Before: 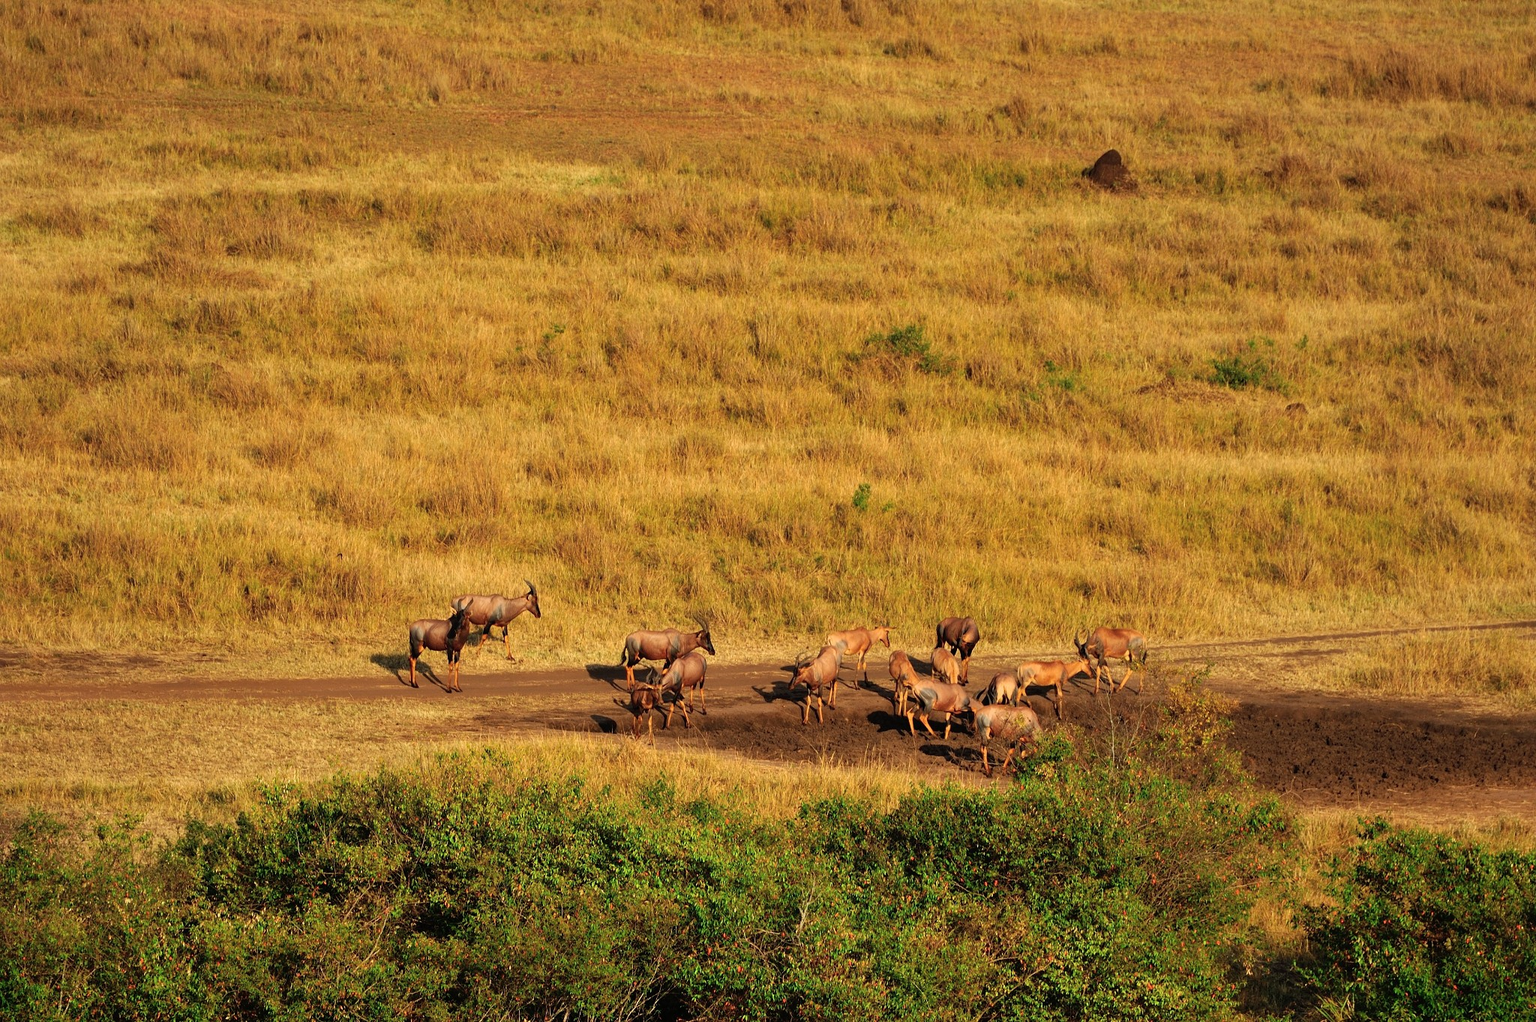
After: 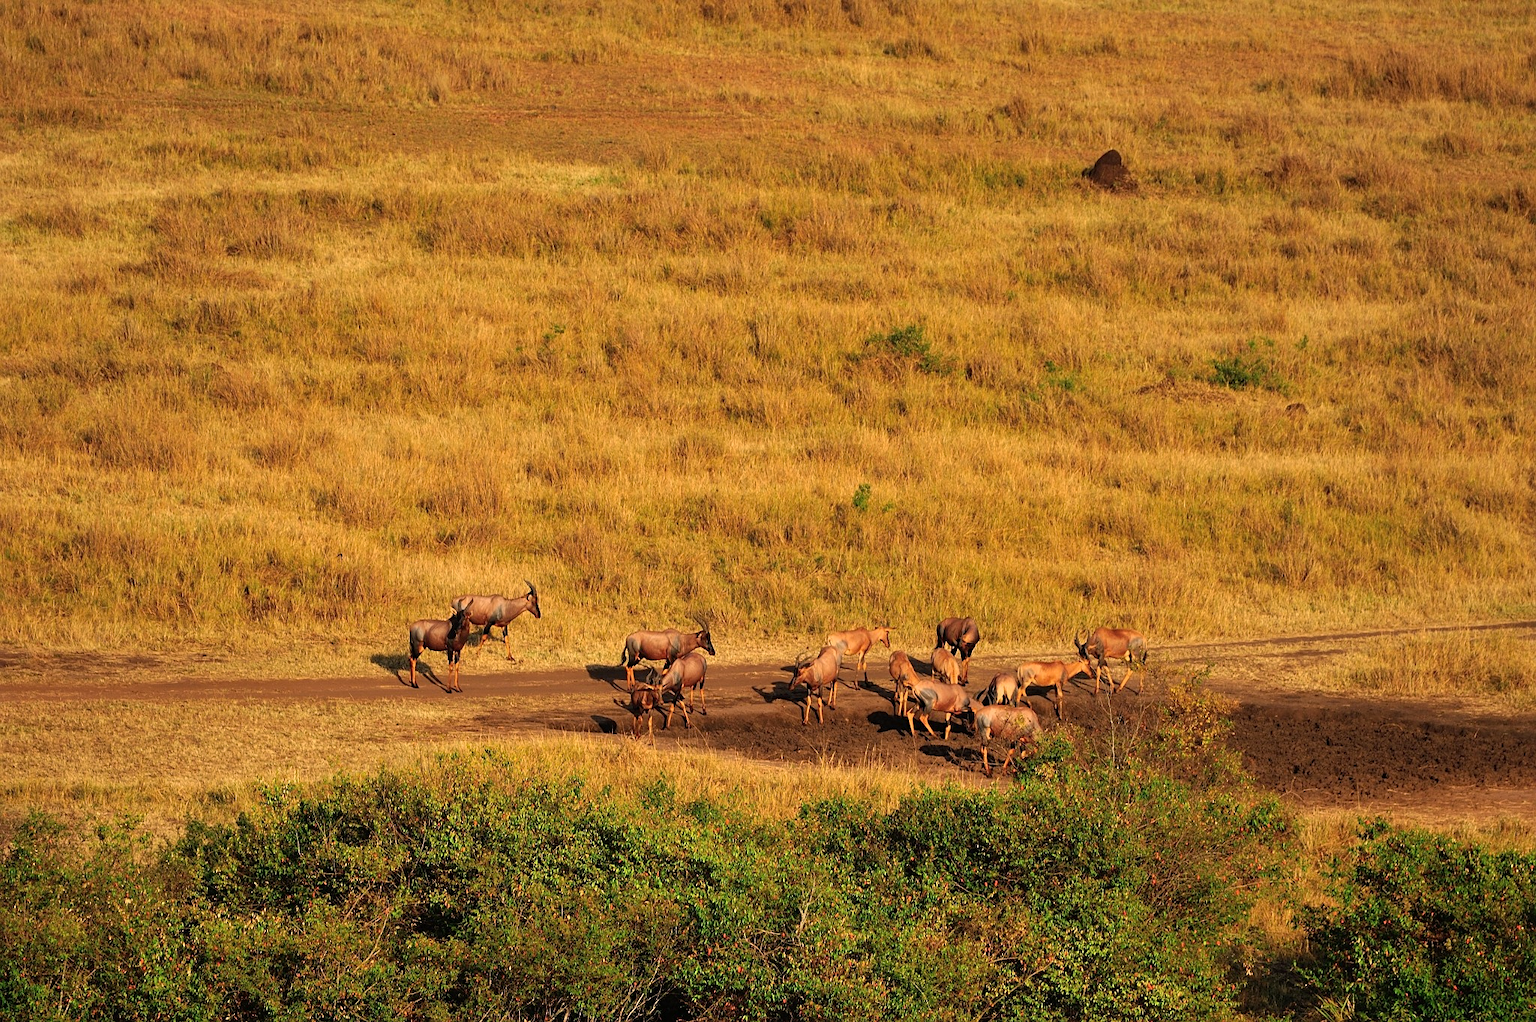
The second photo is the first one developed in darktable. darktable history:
sharpen: amount 0.201
color correction: highlights a* 6.86, highlights b* 3.79
